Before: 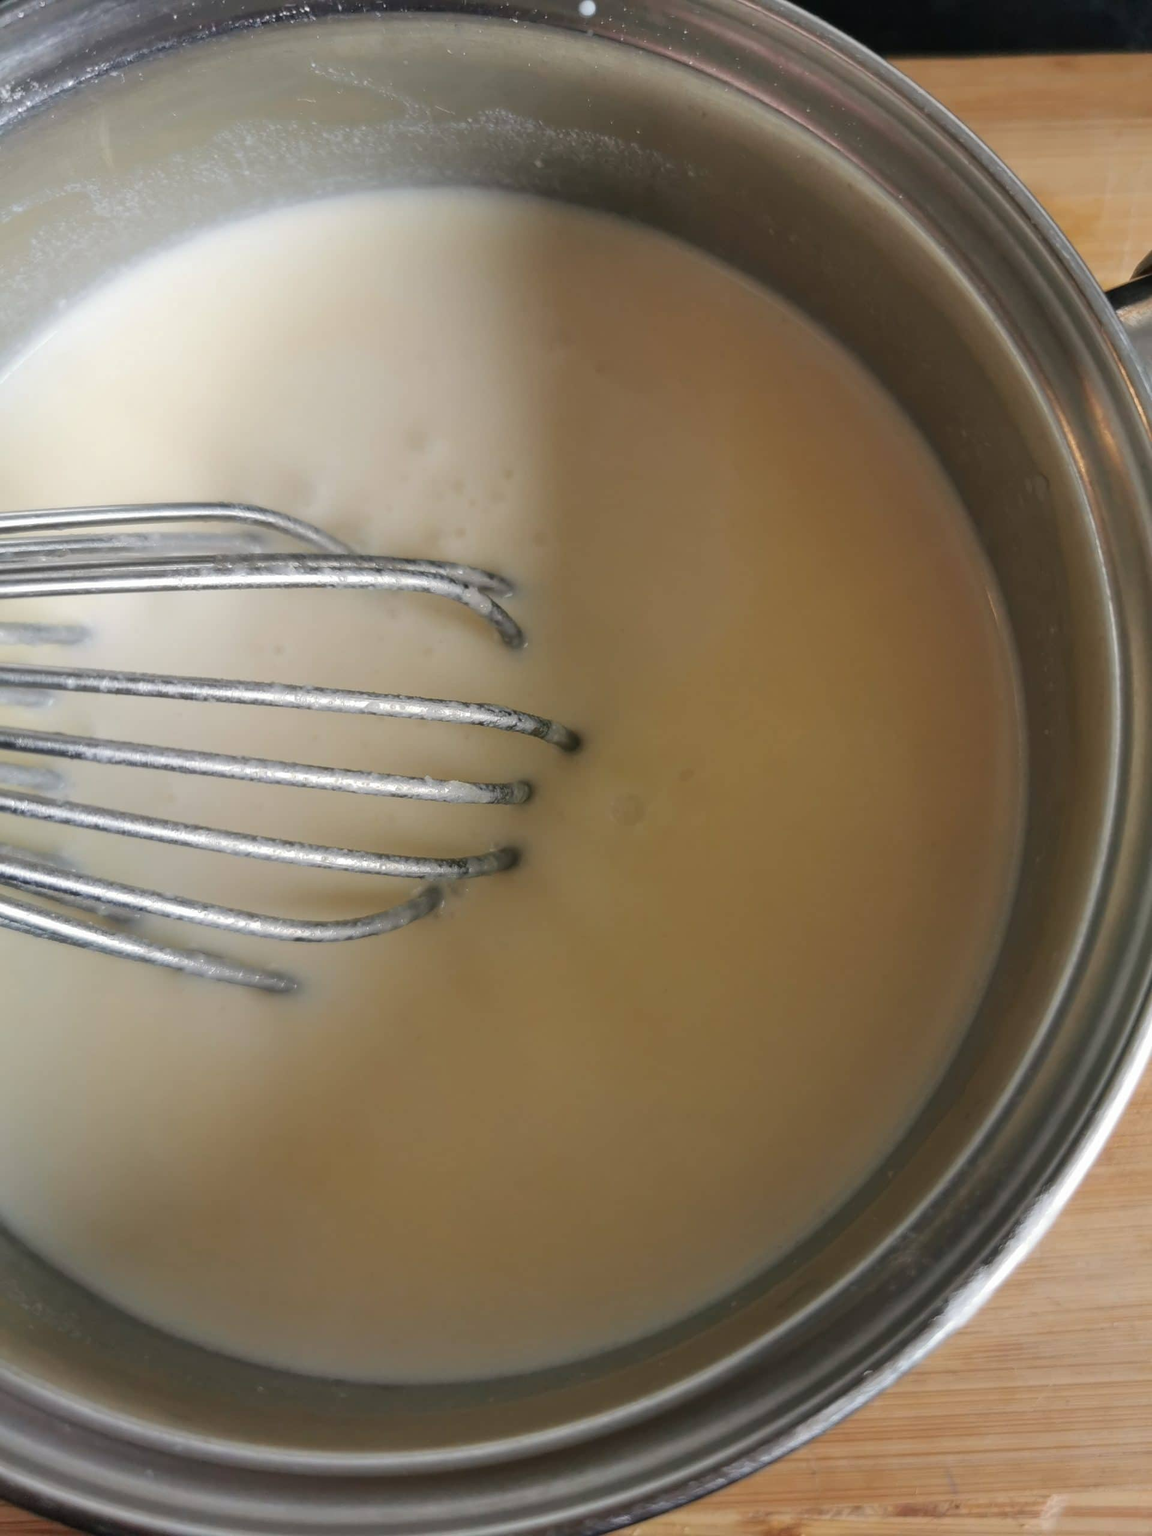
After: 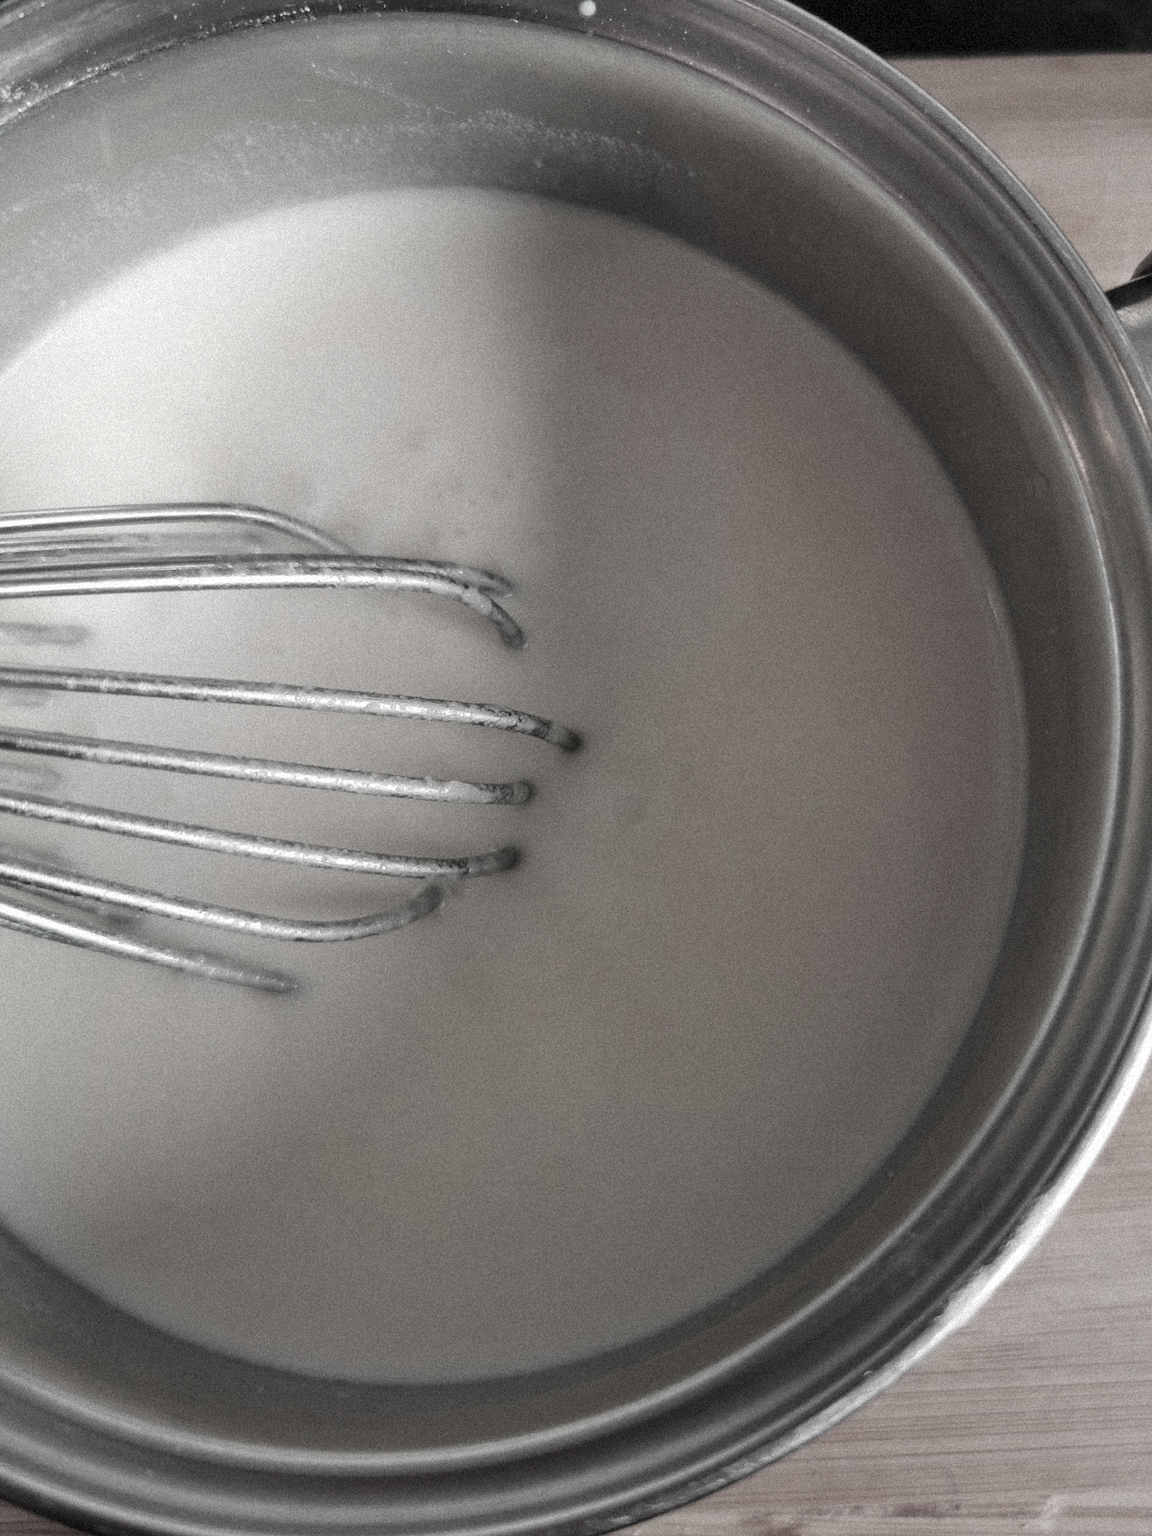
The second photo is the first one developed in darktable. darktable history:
grain: strength 35%, mid-tones bias 0%
color contrast: green-magenta contrast 0.3, blue-yellow contrast 0.15
contrast brightness saturation: contrast 0.01, saturation -0.05
